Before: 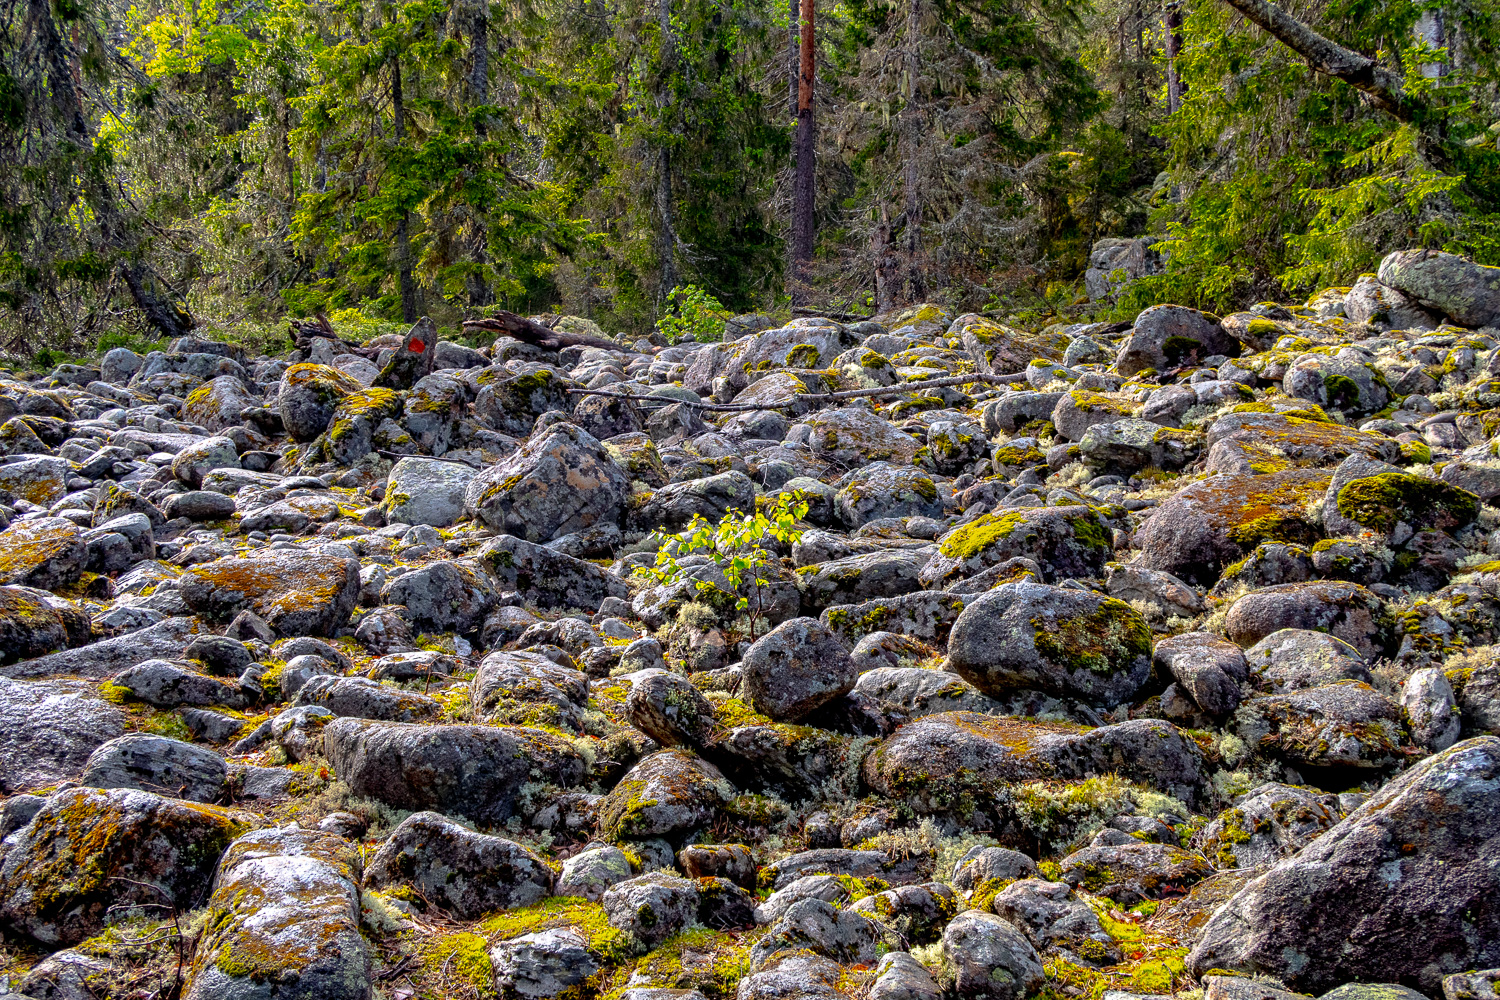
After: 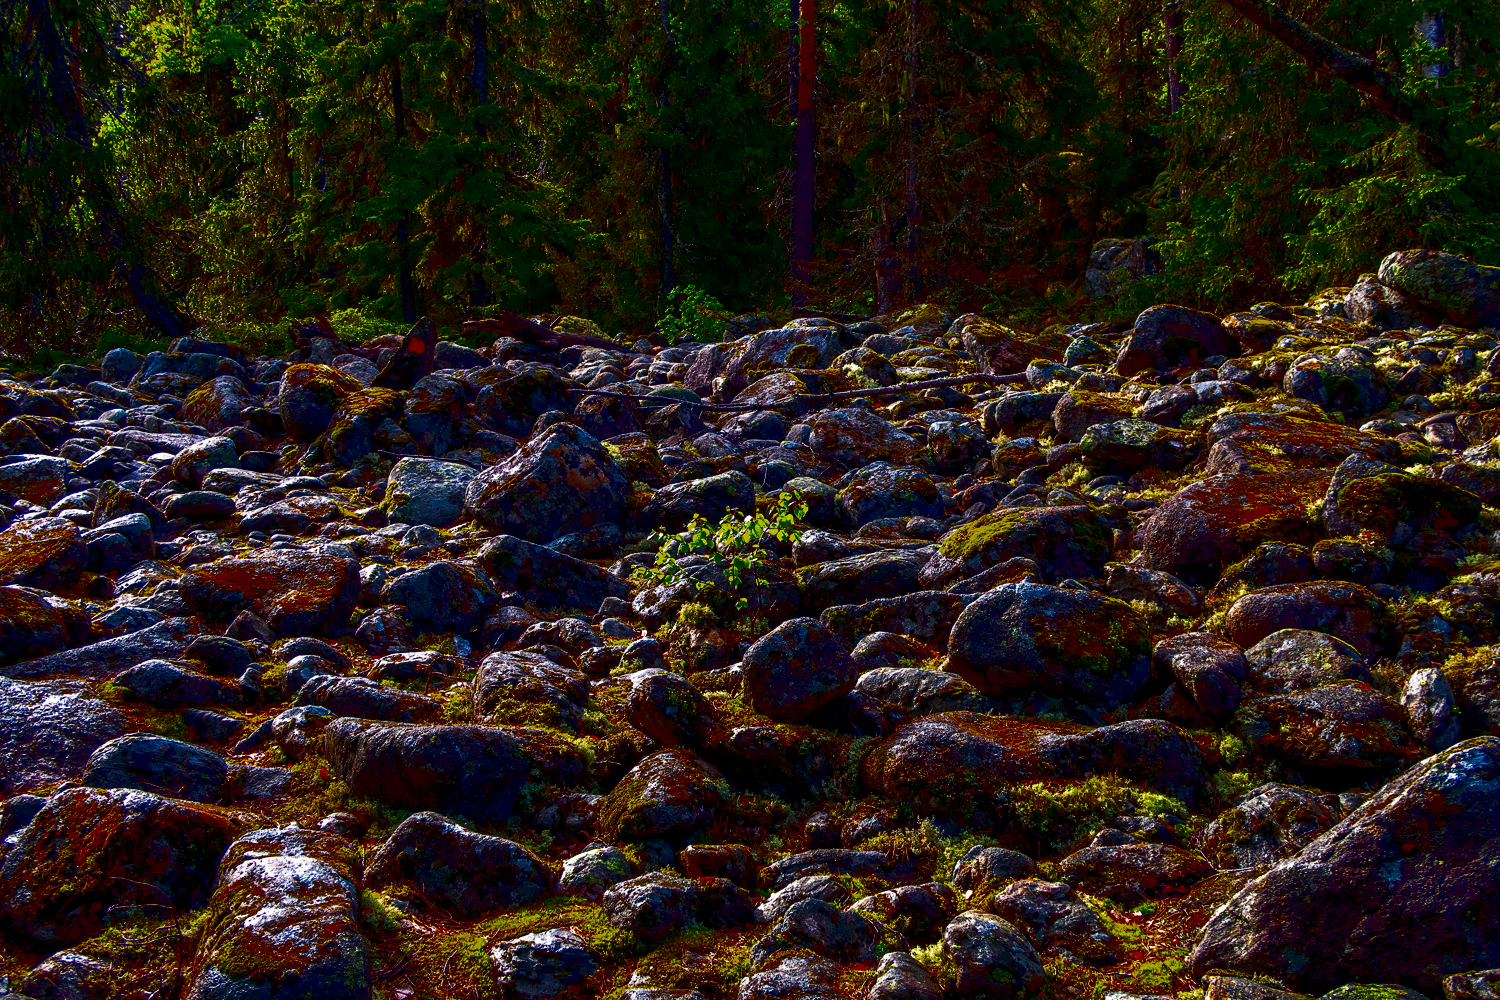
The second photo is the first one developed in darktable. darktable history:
contrast brightness saturation: brightness -0.997, saturation 0.984
